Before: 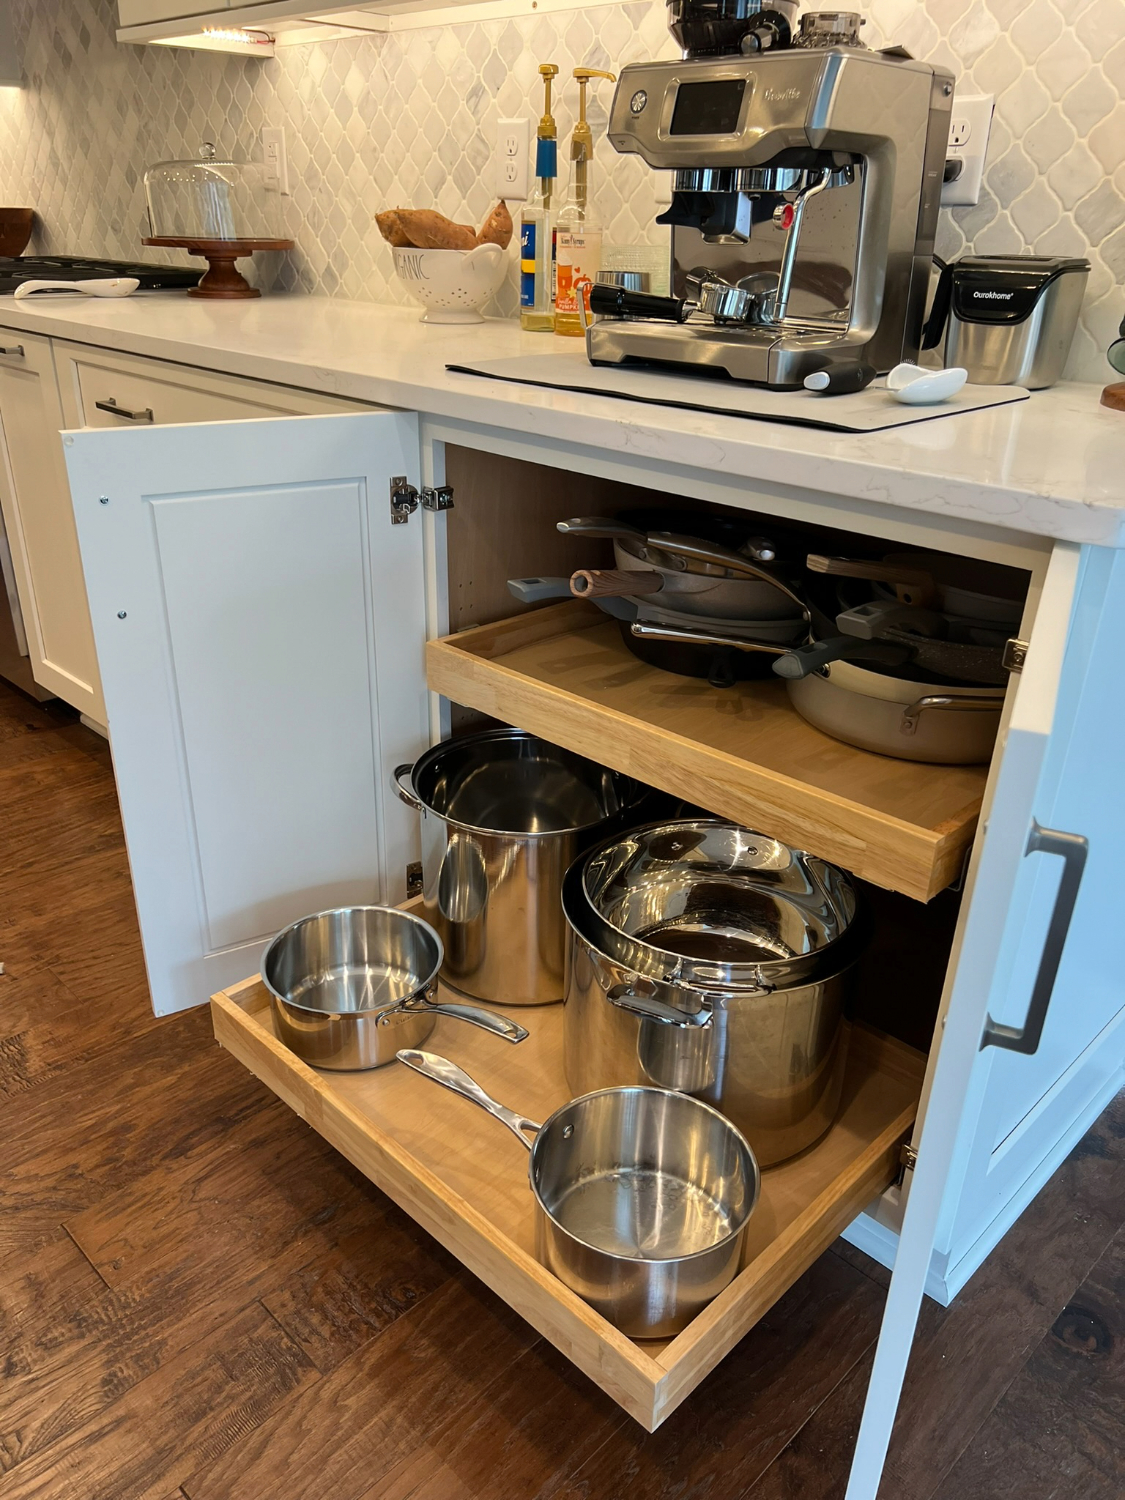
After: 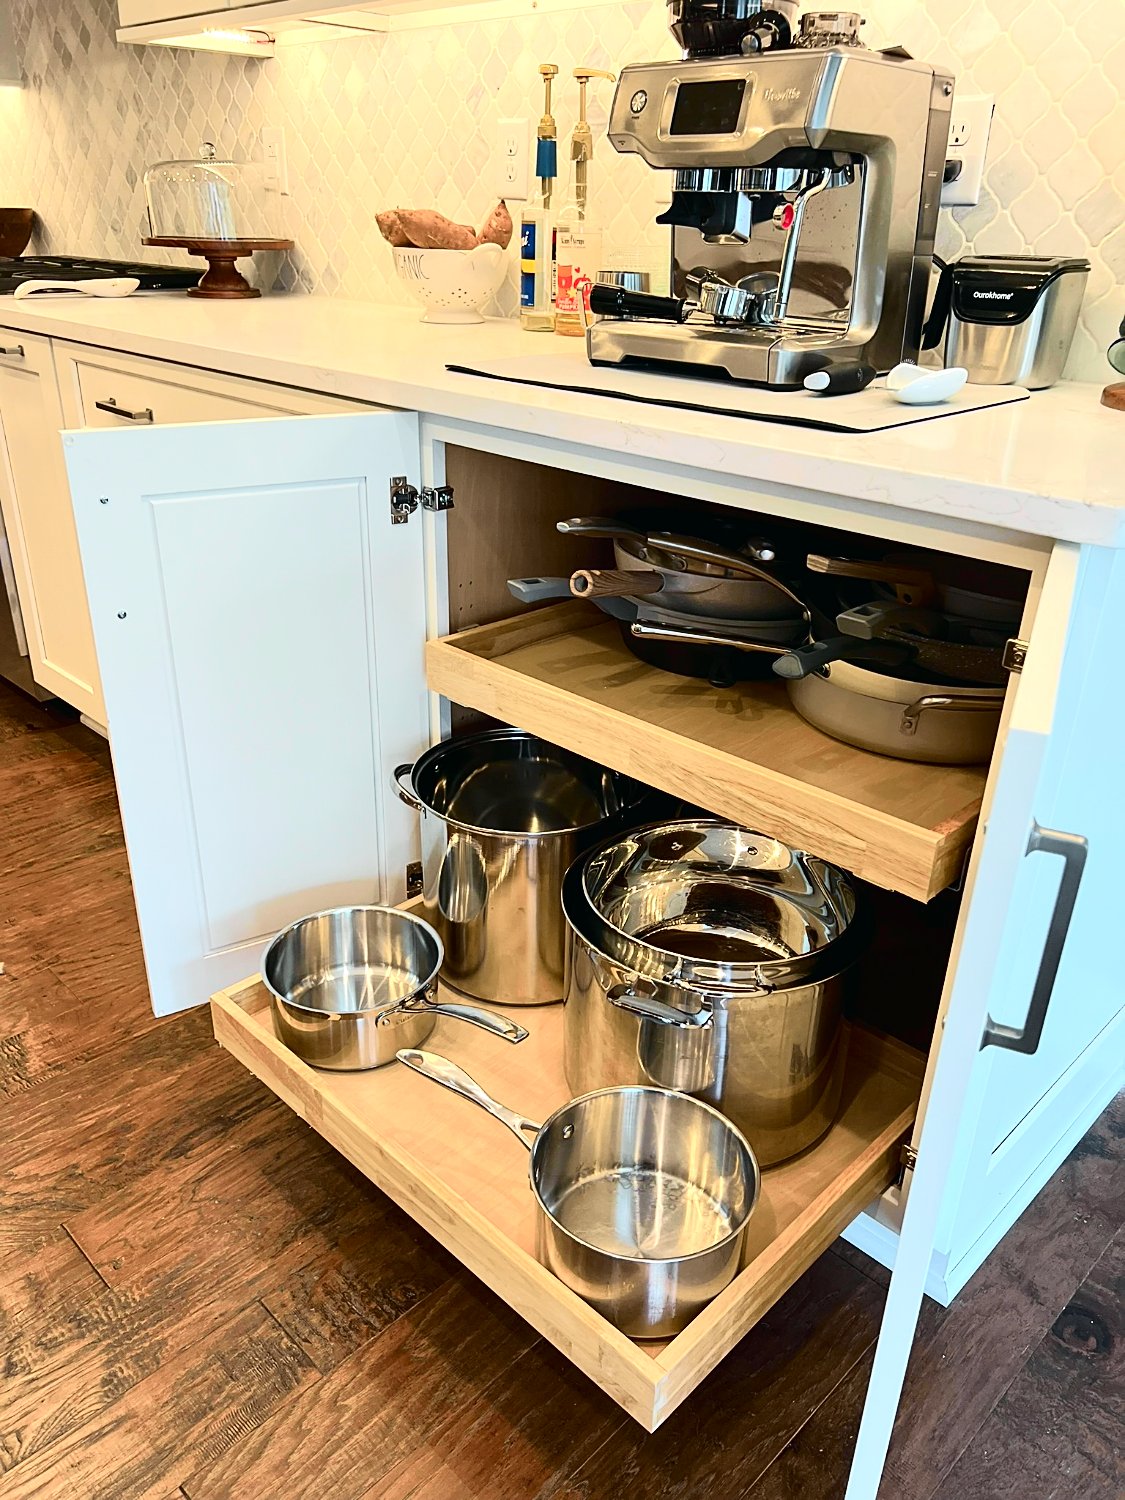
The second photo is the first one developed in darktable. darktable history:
tone curve: curves: ch0 [(0, 0.008) (0.081, 0.044) (0.177, 0.123) (0.283, 0.253) (0.416, 0.449) (0.495, 0.524) (0.661, 0.756) (0.796, 0.859) (1, 0.951)]; ch1 [(0, 0) (0.161, 0.092) (0.35, 0.33) (0.392, 0.392) (0.427, 0.426) (0.479, 0.472) (0.505, 0.5) (0.521, 0.524) (0.567, 0.556) (0.583, 0.588) (0.625, 0.627) (0.678, 0.733) (1, 1)]; ch2 [(0, 0) (0.346, 0.362) (0.404, 0.427) (0.502, 0.499) (0.531, 0.523) (0.544, 0.561) (0.58, 0.59) (0.629, 0.642) (0.717, 0.678) (1, 1)], color space Lab, independent channels, preserve colors none
sharpen: on, module defaults
exposure: black level correction 0, exposure 0.7 EV, compensate exposure bias true, compensate highlight preservation false
